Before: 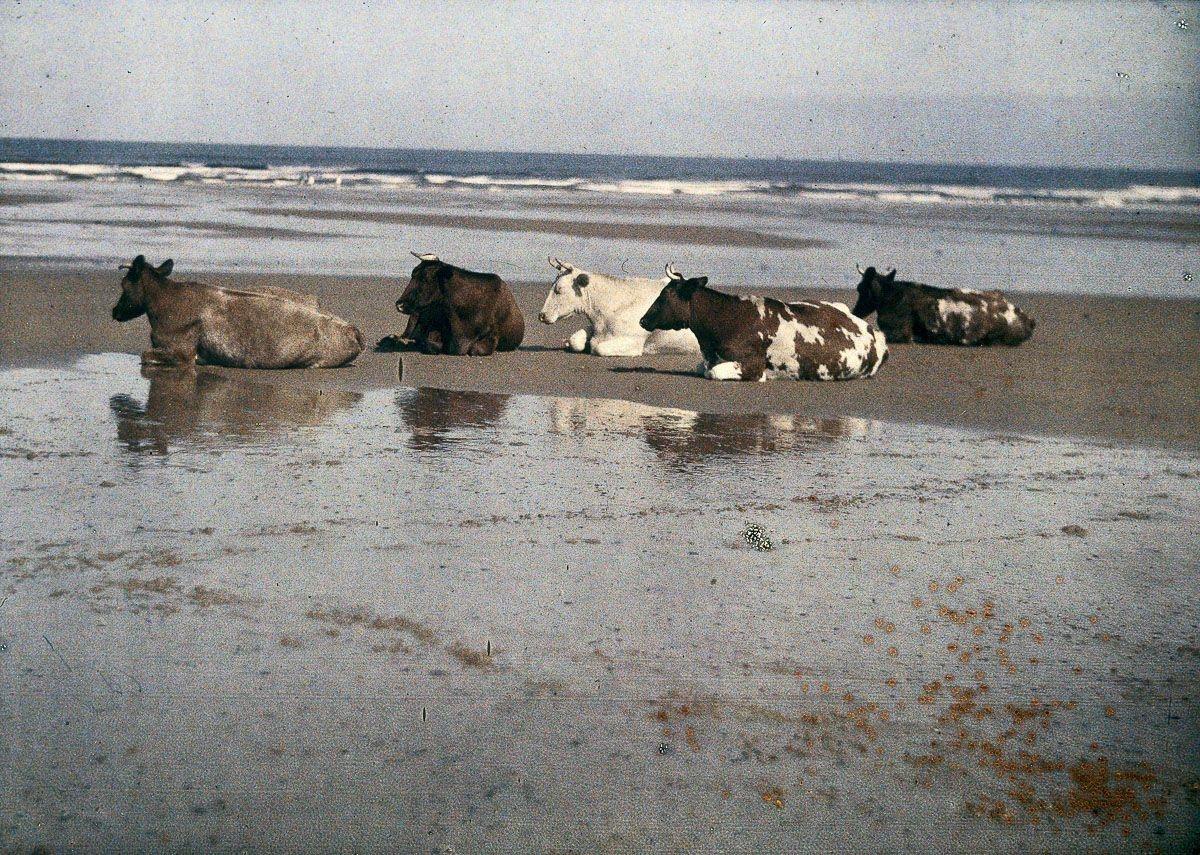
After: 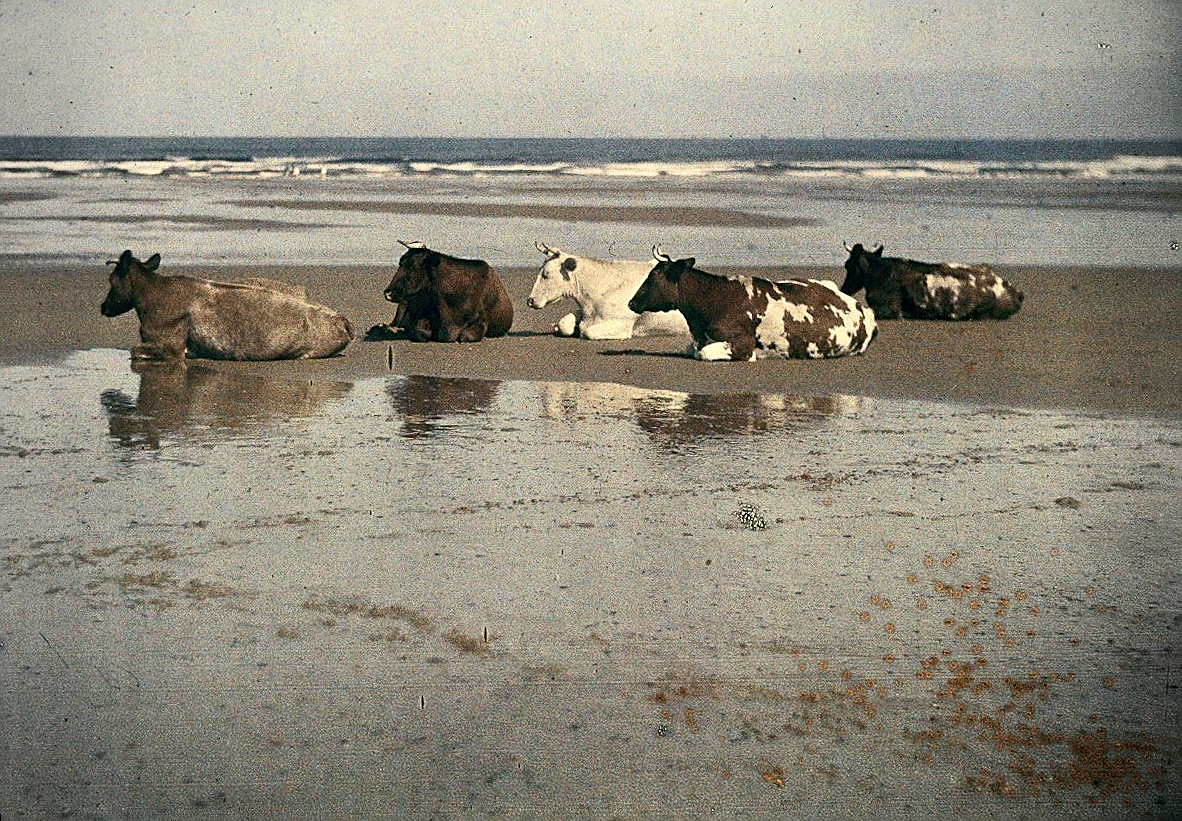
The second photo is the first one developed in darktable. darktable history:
white balance: red 1.029, blue 0.92
vignetting: fall-off radius 45%, brightness -0.33
sharpen: on, module defaults
rotate and perspective: rotation -1.42°, crop left 0.016, crop right 0.984, crop top 0.035, crop bottom 0.965
